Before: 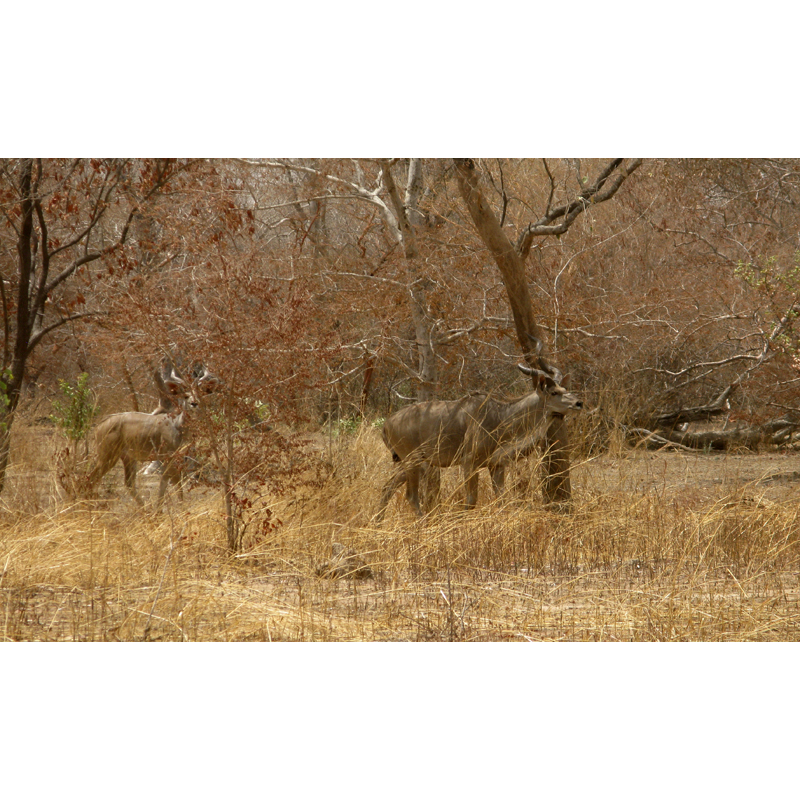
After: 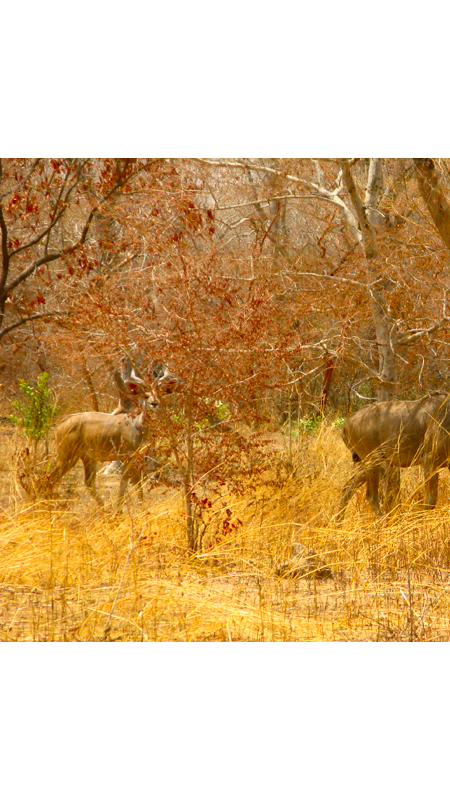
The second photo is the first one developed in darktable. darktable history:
crop: left 5.114%, right 38.589%
levels: levels [0, 0.498, 1]
contrast brightness saturation: contrast 0.2, brightness 0.2, saturation 0.8
